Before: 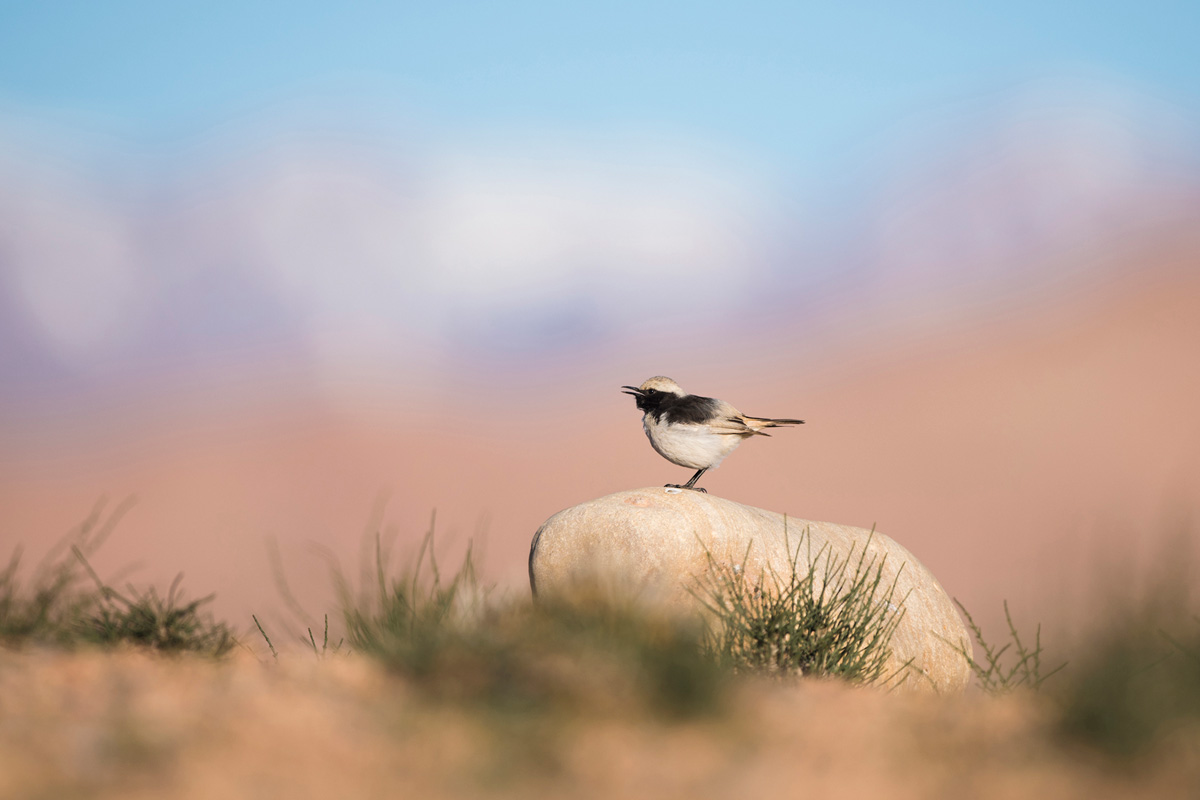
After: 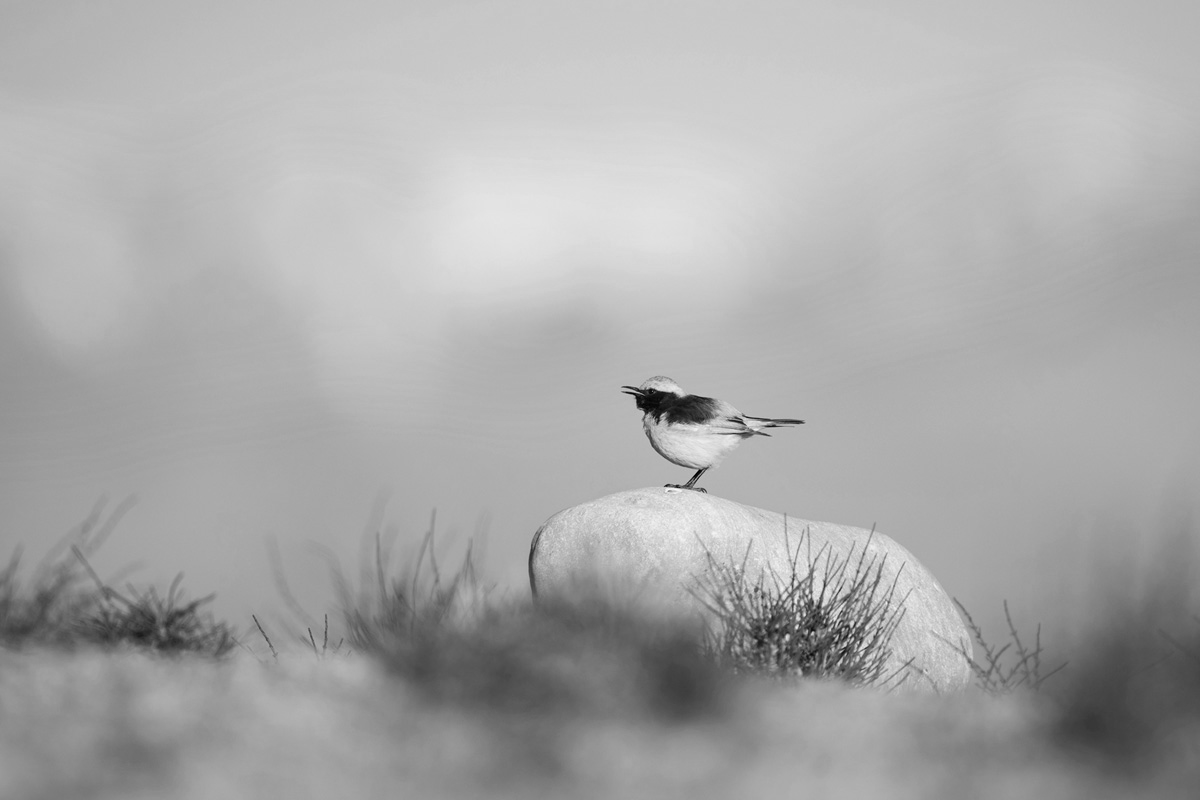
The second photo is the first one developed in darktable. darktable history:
contrast brightness saturation: saturation -1
